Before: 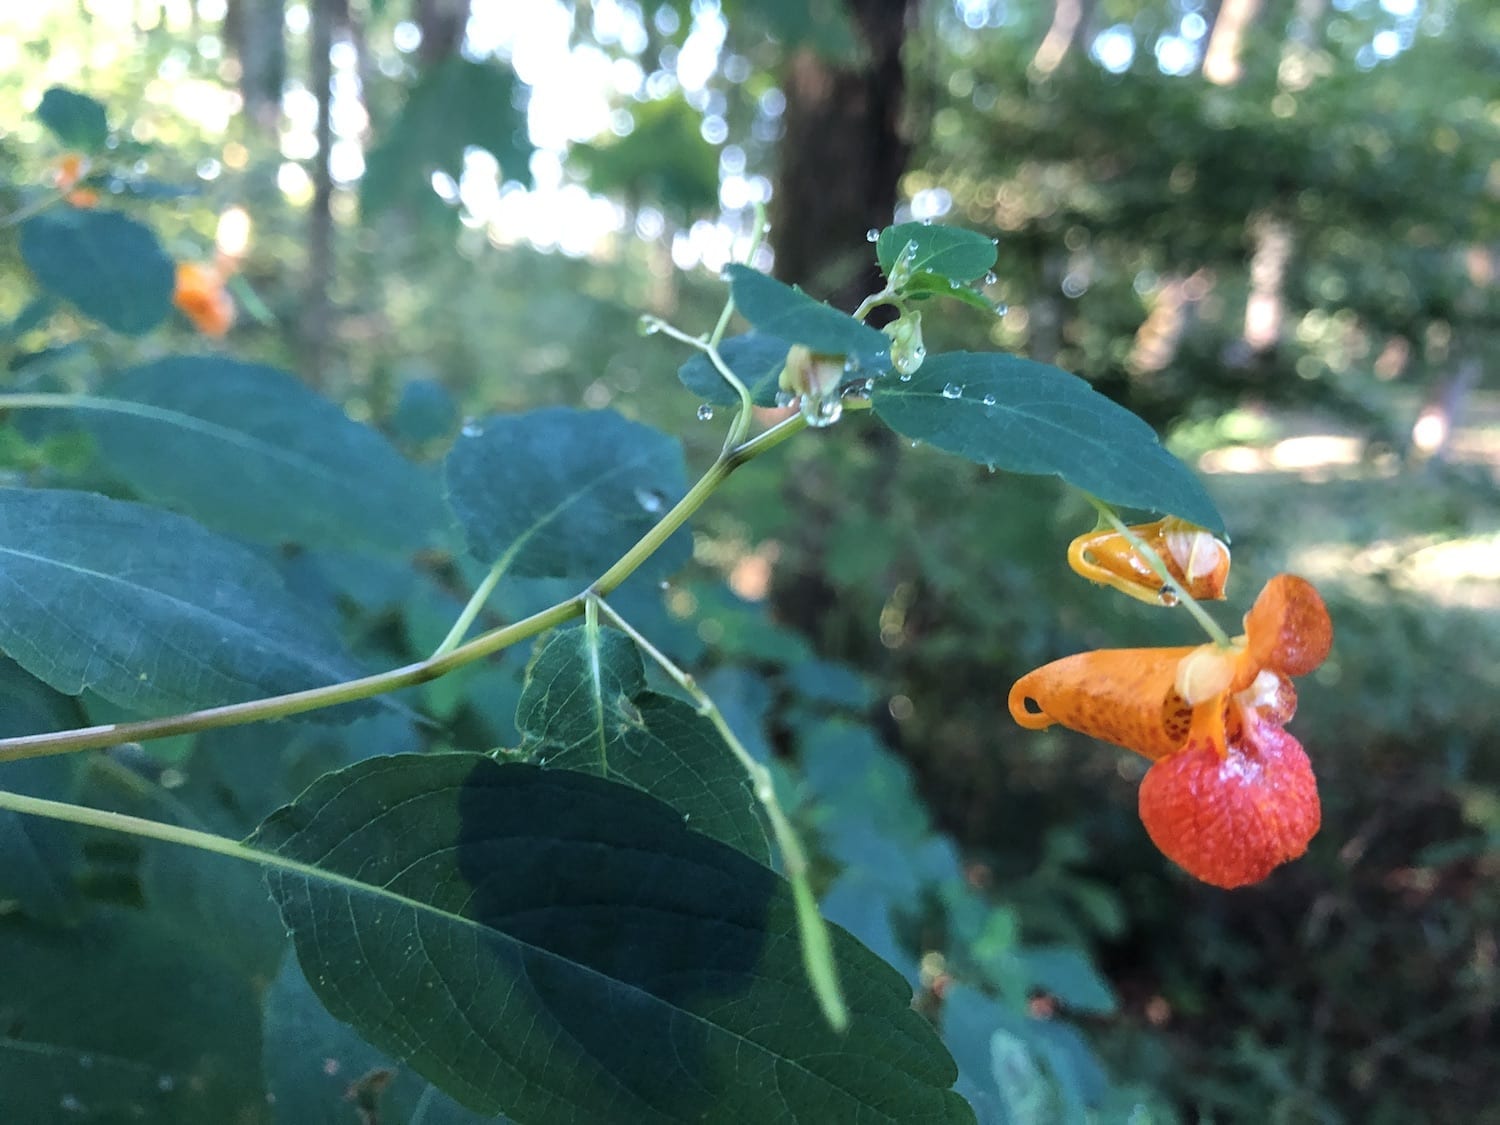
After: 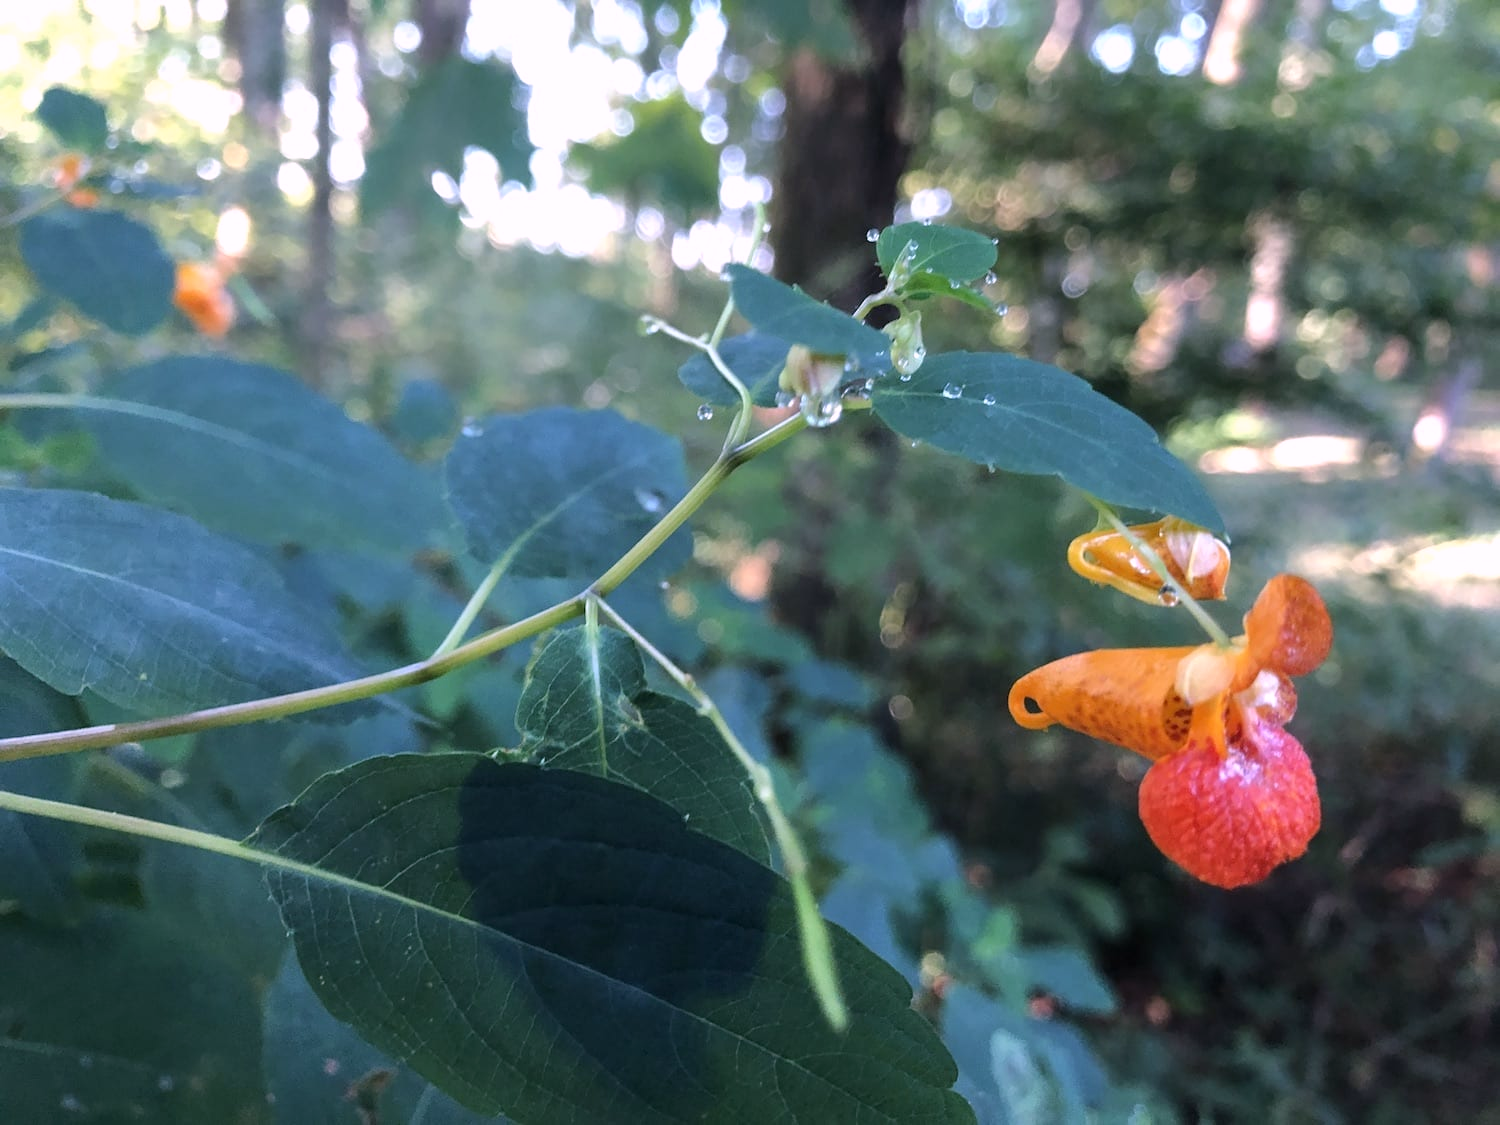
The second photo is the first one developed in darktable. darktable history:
tone equalizer: -8 EV -1.84 EV, -7 EV -1.16 EV, -6 EV -1.62 EV, smoothing diameter 25%, edges refinement/feathering 10, preserve details guided filter
exposure: compensate highlight preservation false
color correction: highlights a* 5.81, highlights b* 4.84
white balance: red 1.004, blue 1.096
